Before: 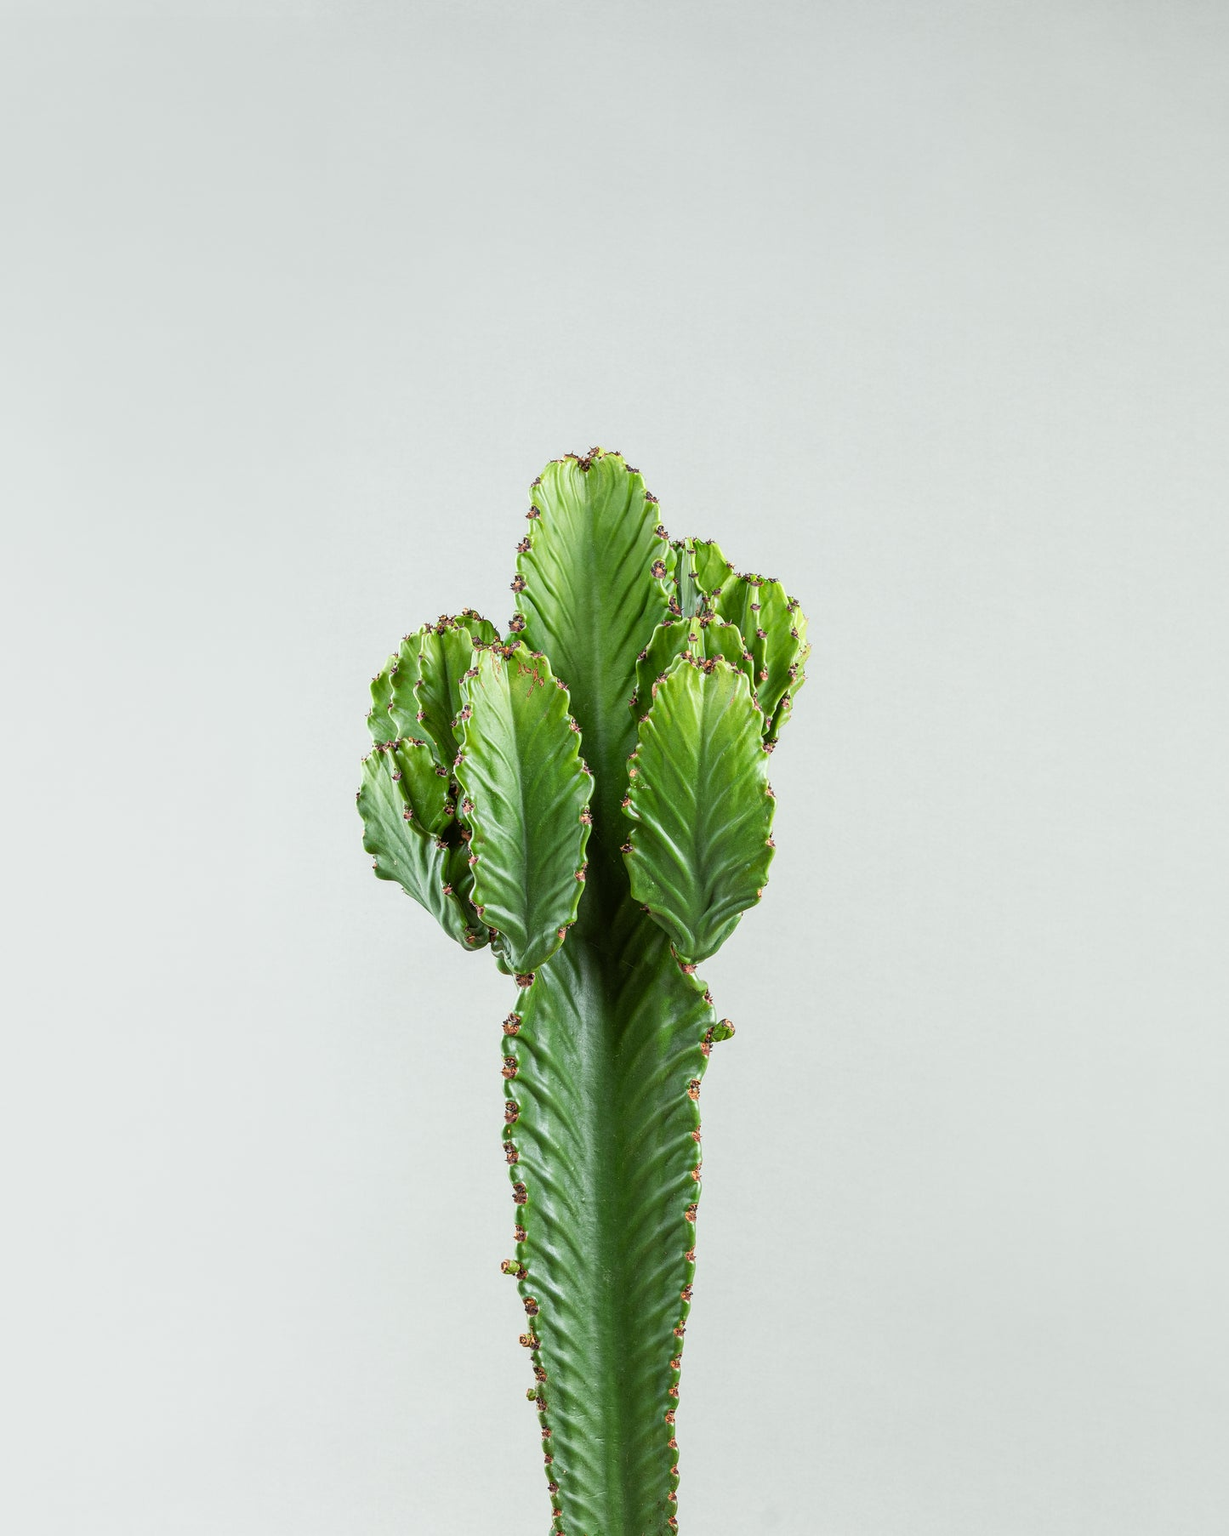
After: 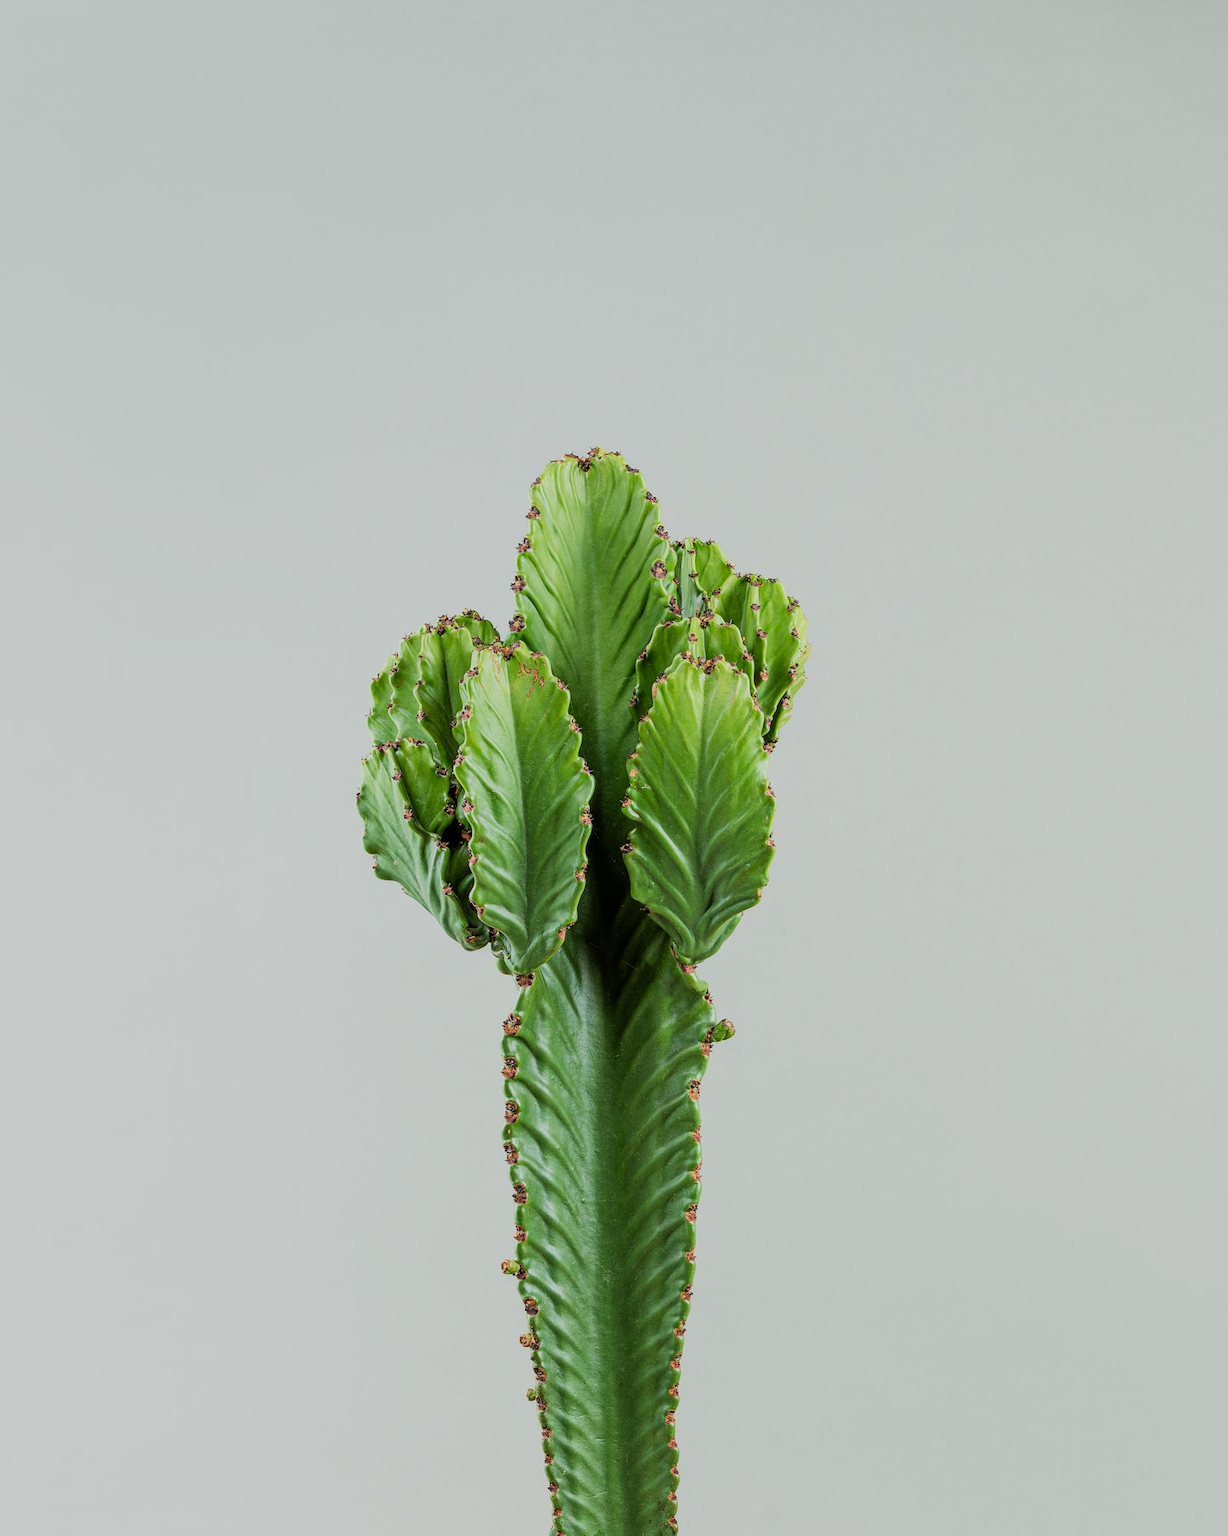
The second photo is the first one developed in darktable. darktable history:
velvia: on, module defaults
filmic rgb: black relative exposure -7.65 EV, white relative exposure 4.56 EV, threshold 5.97 EV, hardness 3.61, enable highlight reconstruction true
